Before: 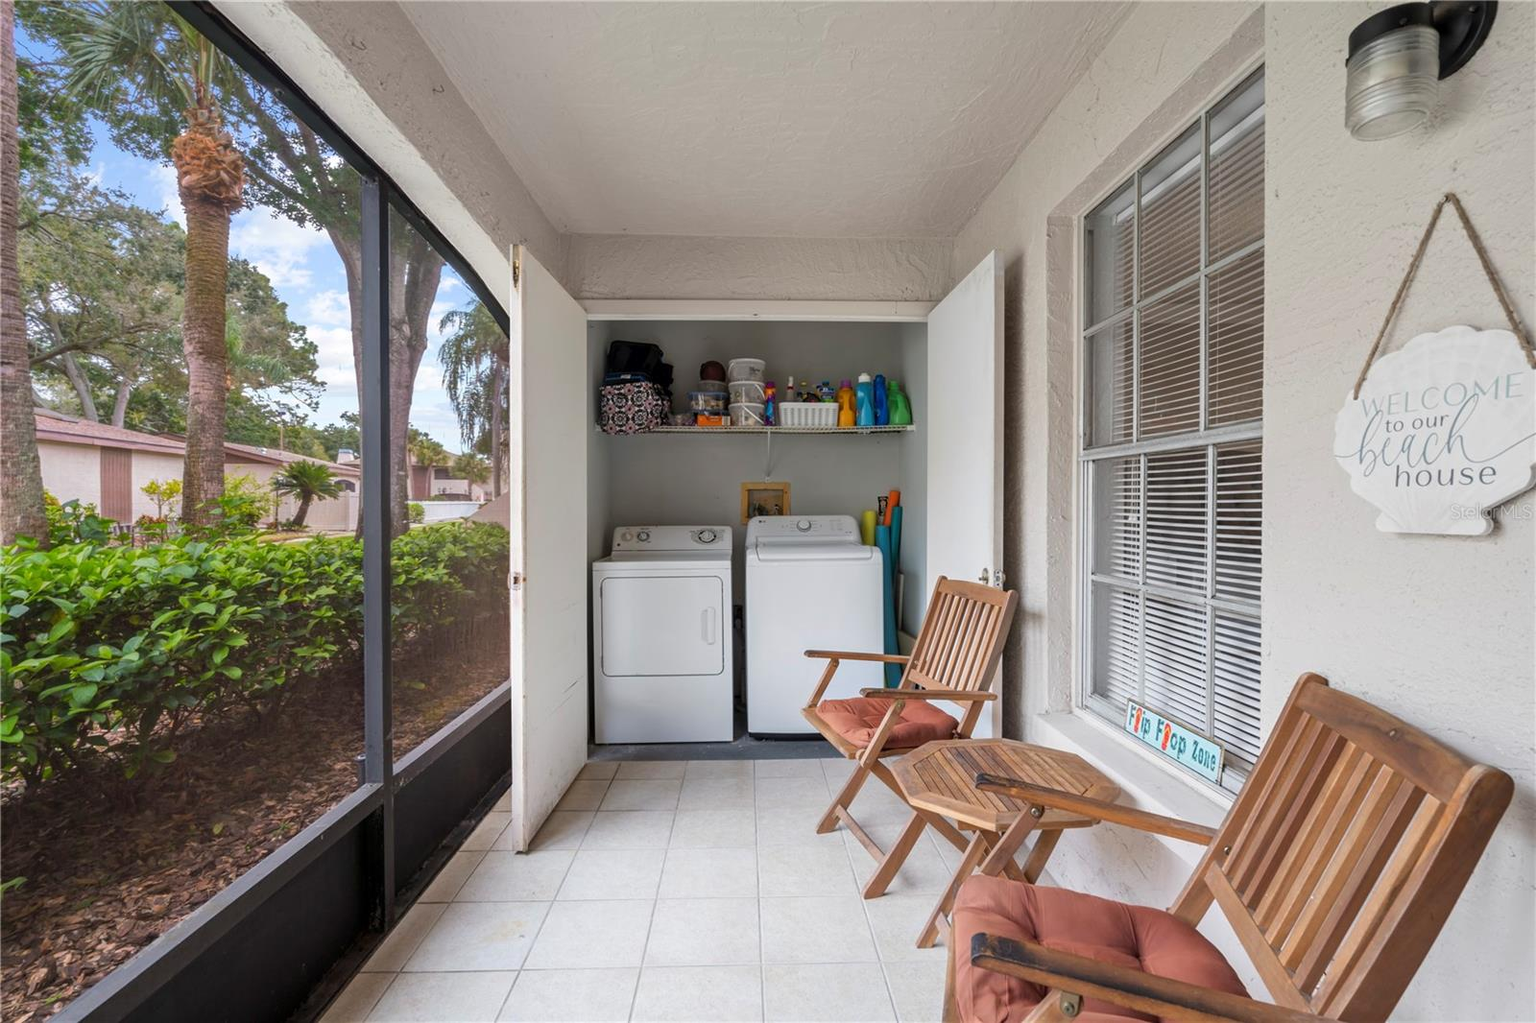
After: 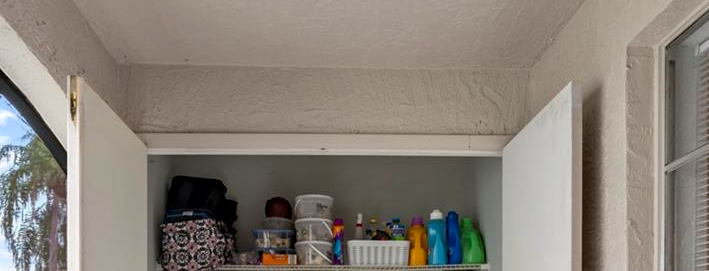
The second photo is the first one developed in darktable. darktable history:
haze removal: compatibility mode true, adaptive false
crop: left 29.056%, top 16.824%, right 26.584%, bottom 57.706%
